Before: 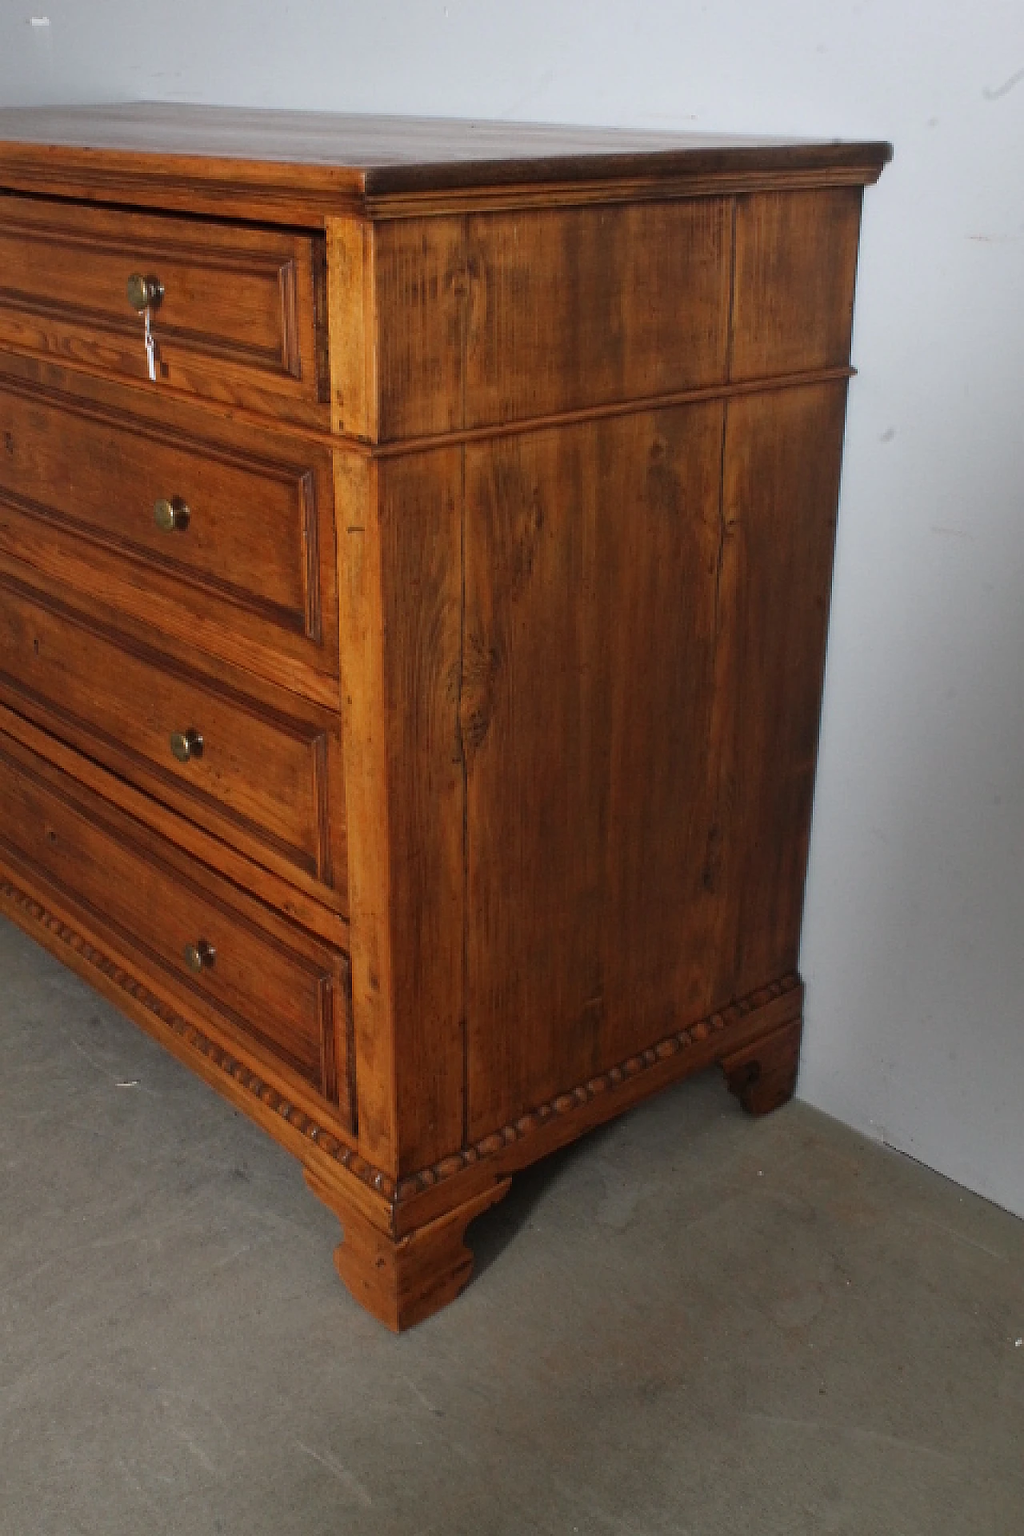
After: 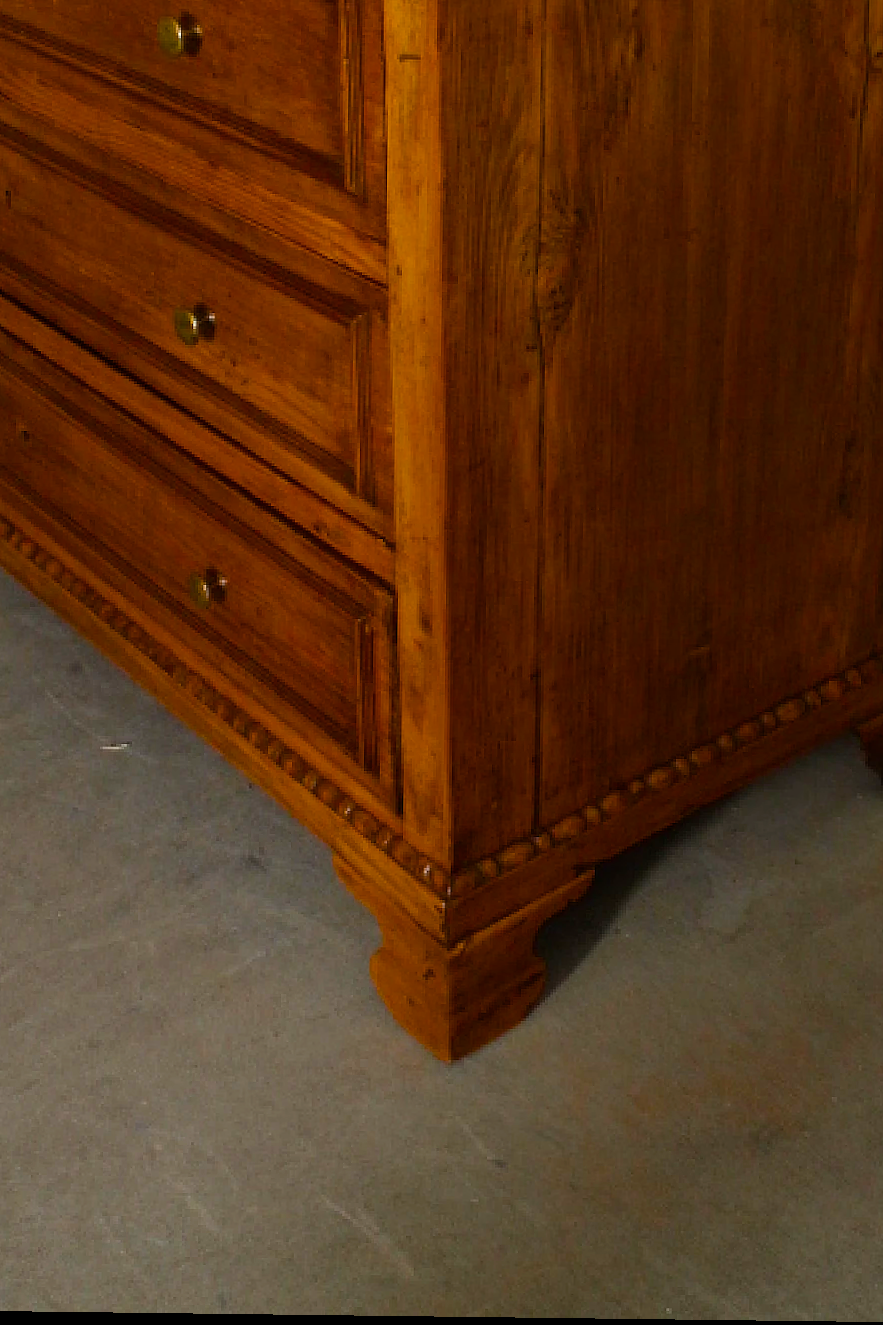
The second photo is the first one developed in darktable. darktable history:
exposure: compensate exposure bias true, compensate highlight preservation false
crop and rotate: angle -0.713°, left 3.93%, top 31.534%, right 28.275%
color balance rgb: power › luminance -8.863%, linear chroma grading › global chroma 14.481%, perceptual saturation grading › global saturation 36.399%, perceptual saturation grading › shadows 35.713%, global vibrance 24.981%
